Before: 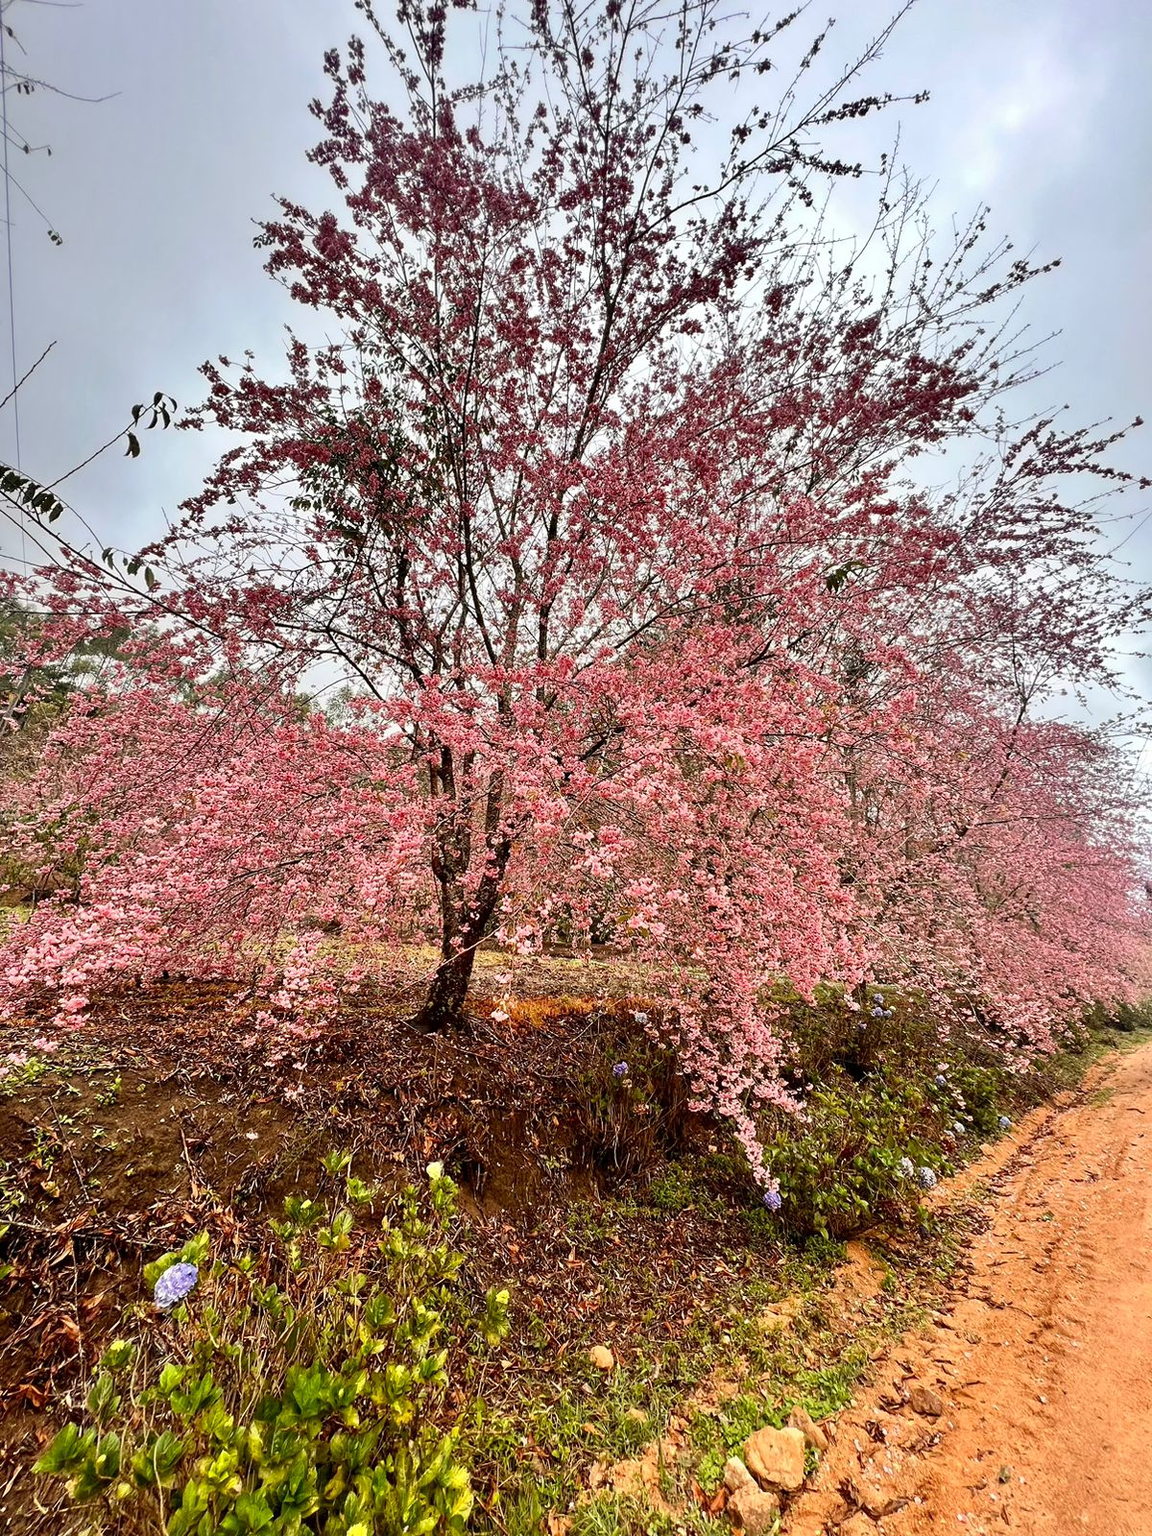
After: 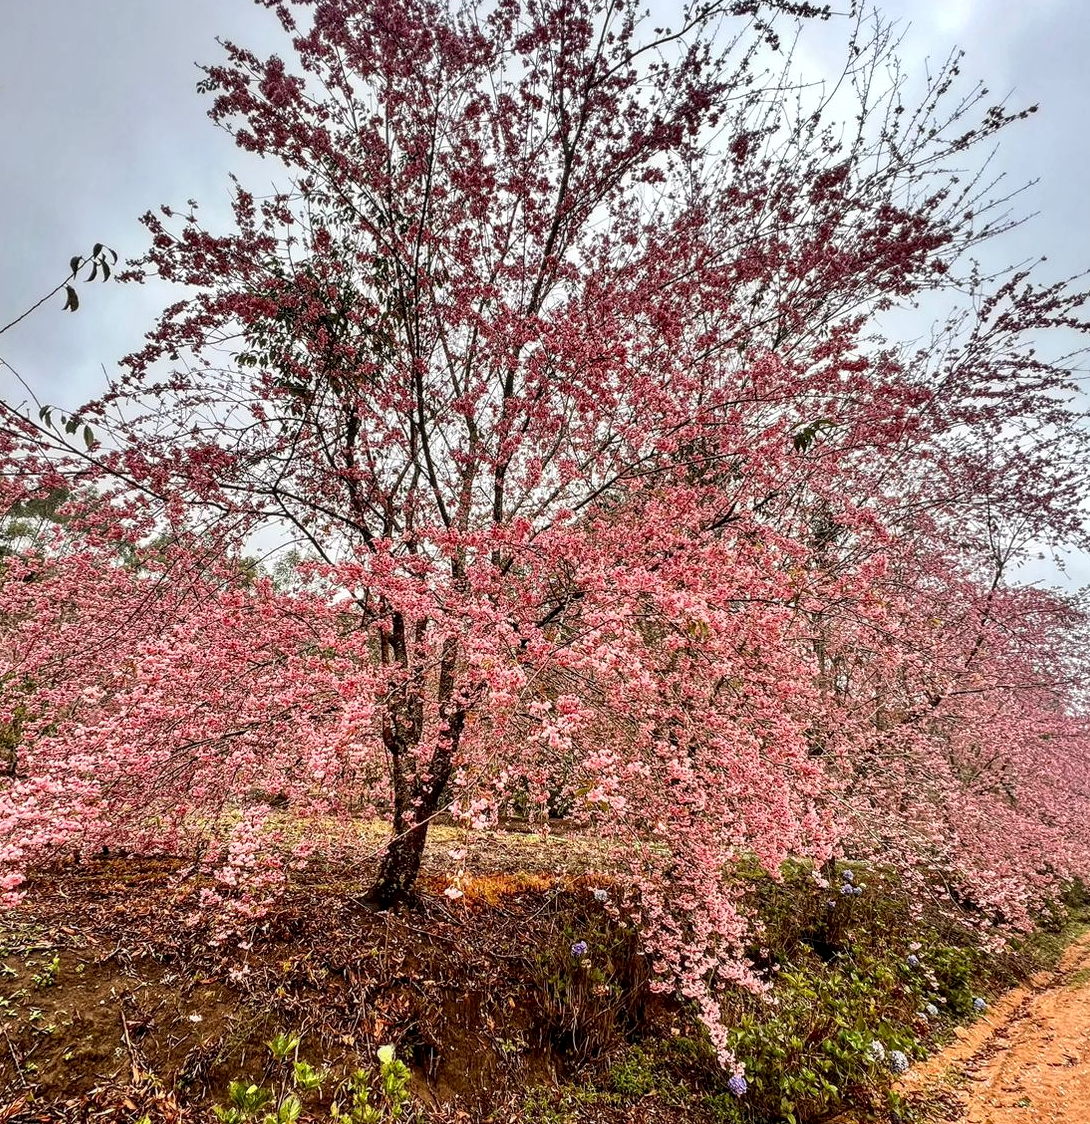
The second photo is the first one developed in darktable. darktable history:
local contrast: detail 130%
crop: left 5.596%, top 10.314%, right 3.534%, bottom 19.395%
